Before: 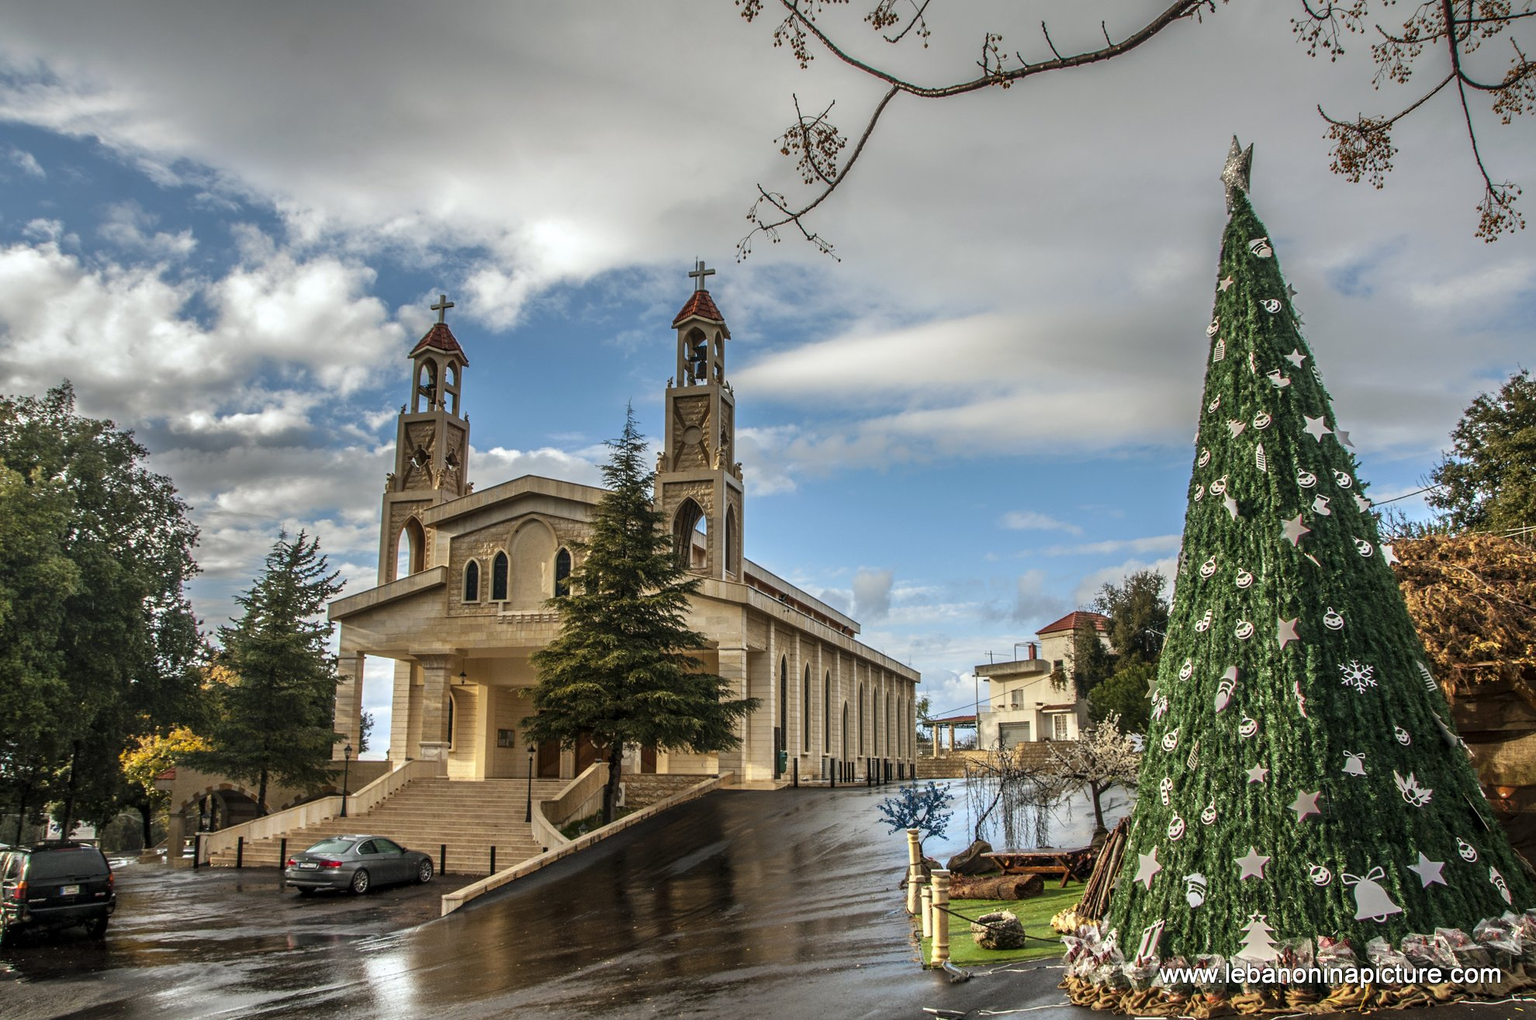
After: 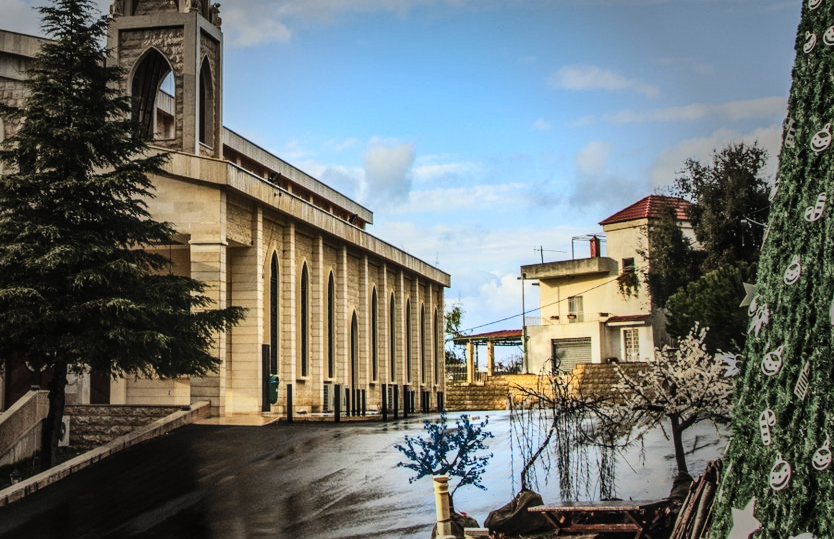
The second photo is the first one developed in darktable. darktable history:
vignetting: fall-off start 40%, fall-off radius 40%
exposure: black level correction -0.03, compensate highlight preservation false
local contrast: on, module defaults
filmic rgb: black relative exposure -5 EV, white relative exposure 3.5 EV, hardness 3.19, contrast 1.3, highlights saturation mix -50%
crop: left 37.221%, top 45.169%, right 20.63%, bottom 13.777%
contrast brightness saturation: contrast 0.26, brightness 0.02, saturation 0.87
